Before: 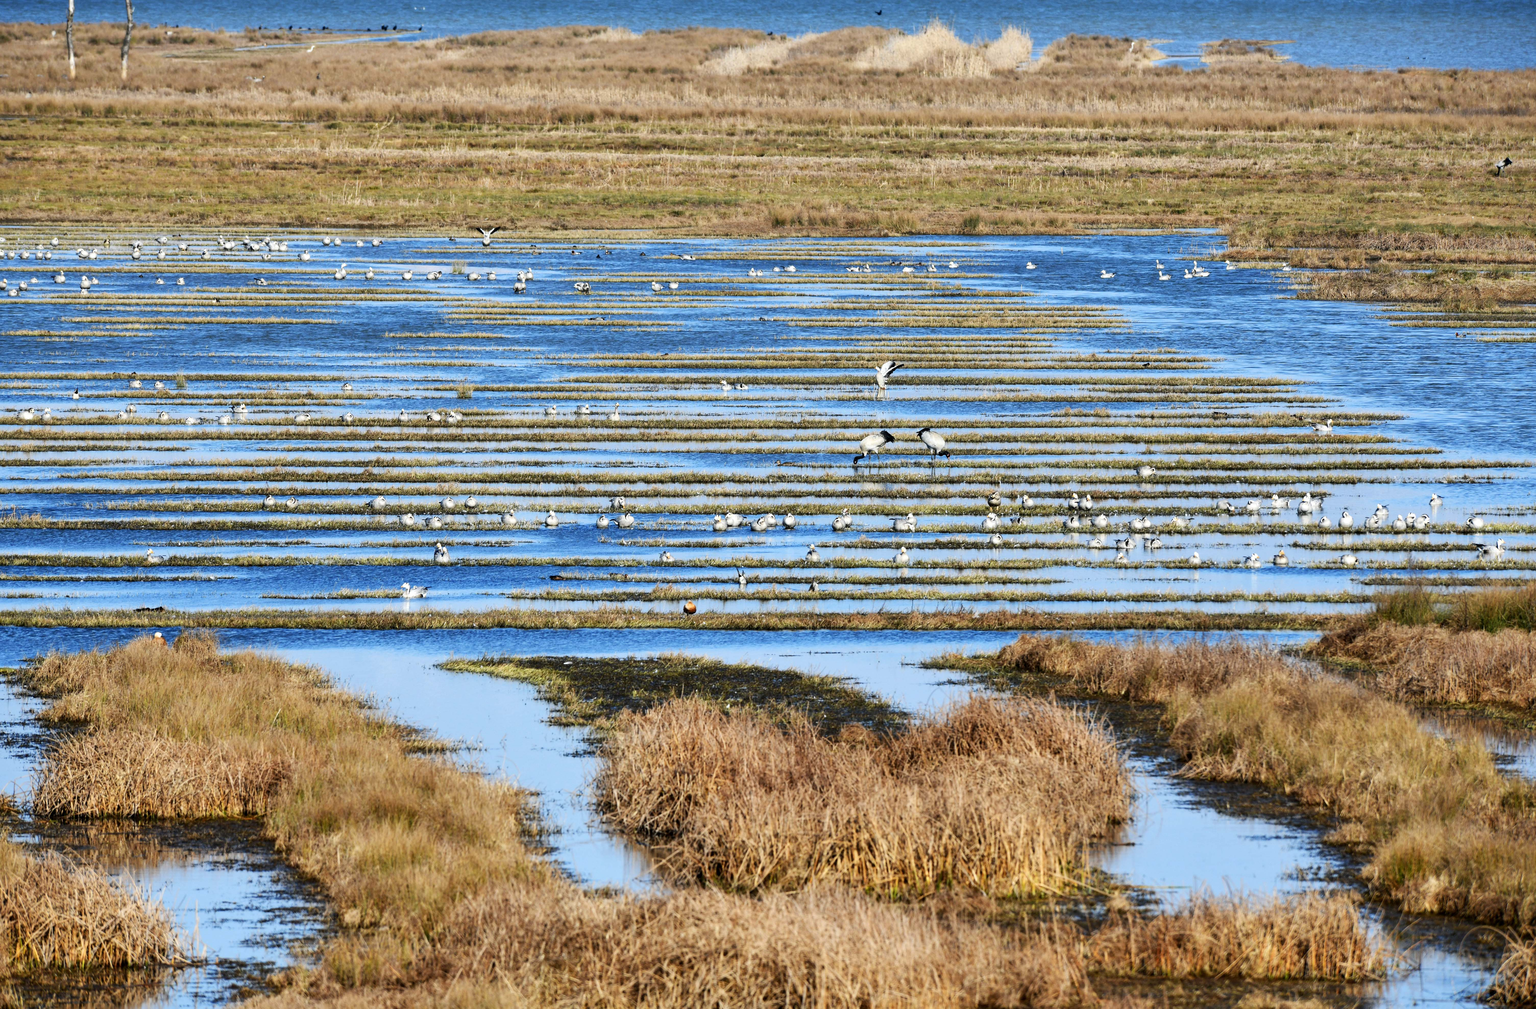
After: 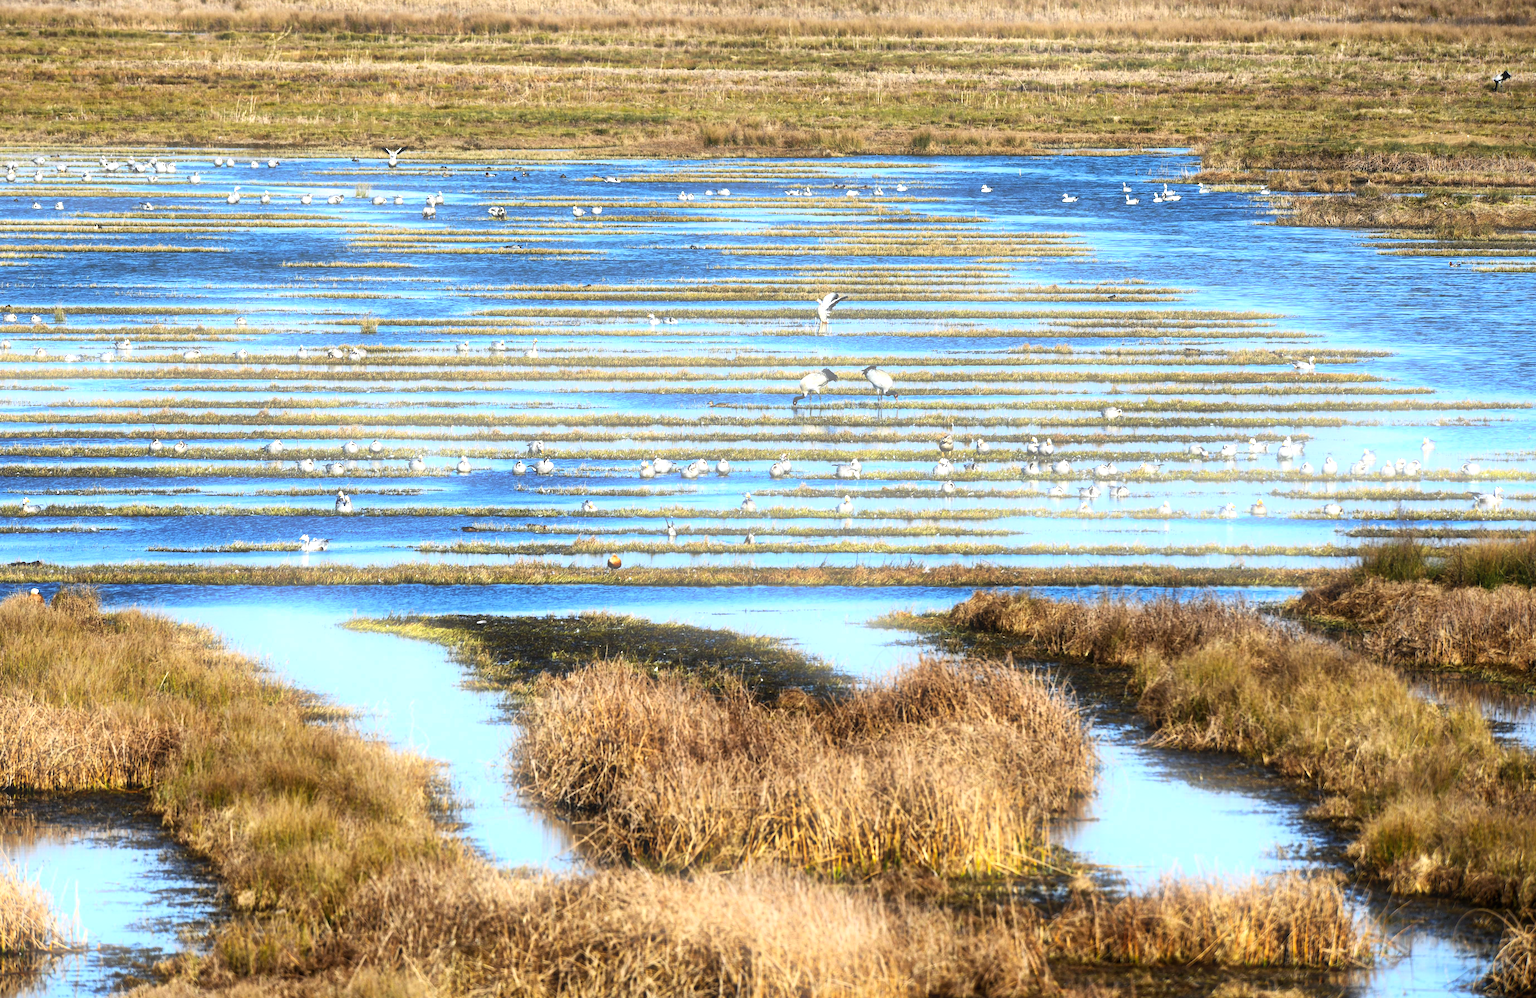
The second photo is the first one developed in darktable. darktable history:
color balance rgb: perceptual brilliance grading › highlights 14.29%, perceptual brilliance grading › mid-tones -5.92%, perceptual brilliance grading › shadows -26.83%, global vibrance 31.18%
bloom: on, module defaults
crop and rotate: left 8.262%, top 9.226%
